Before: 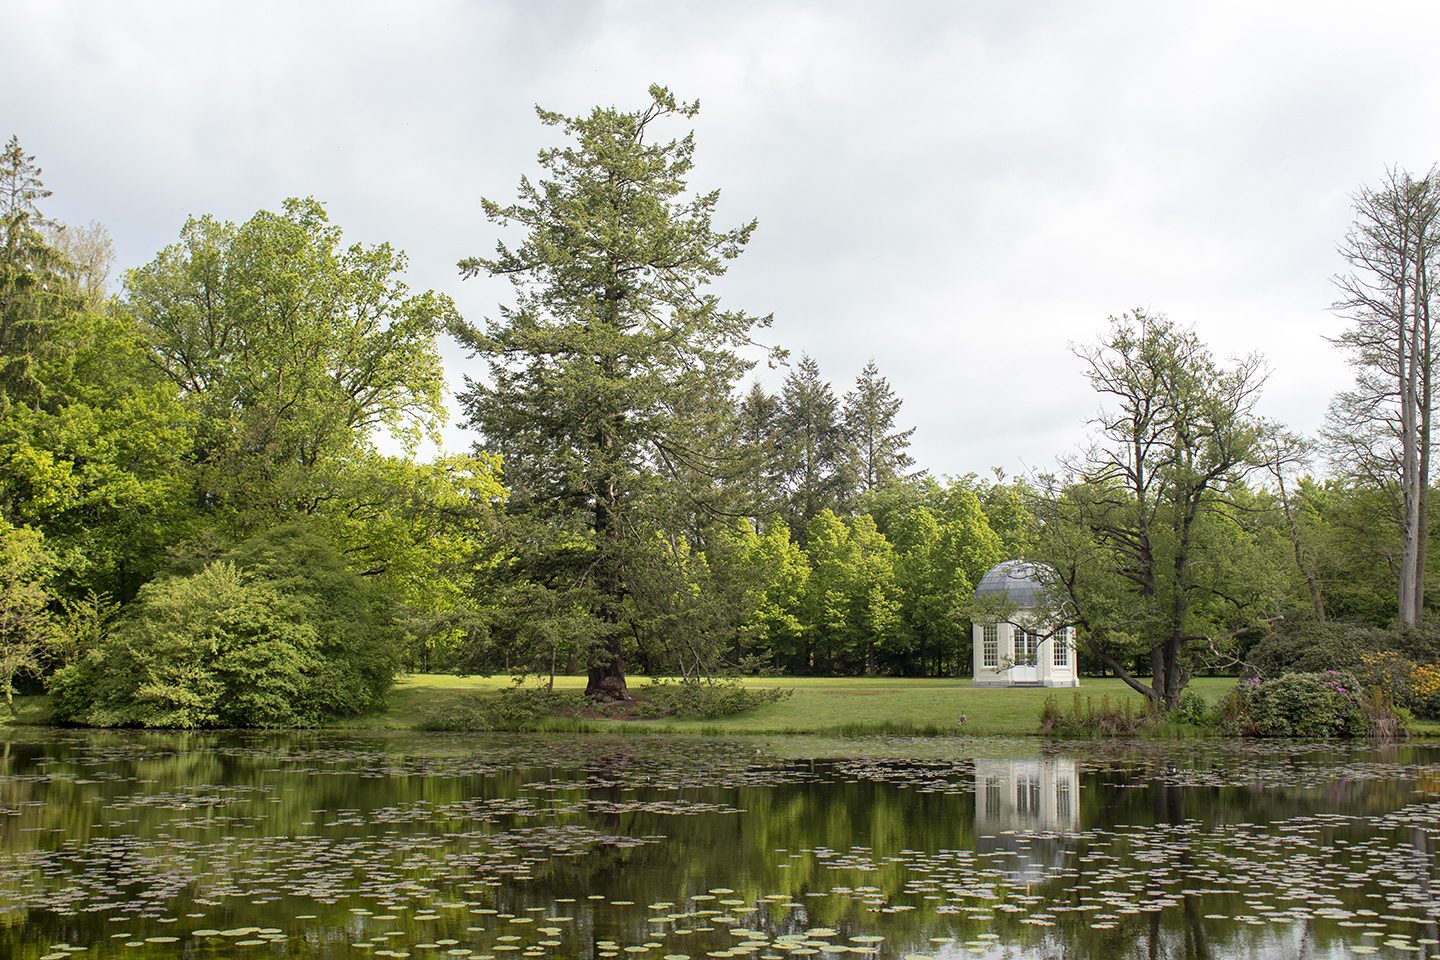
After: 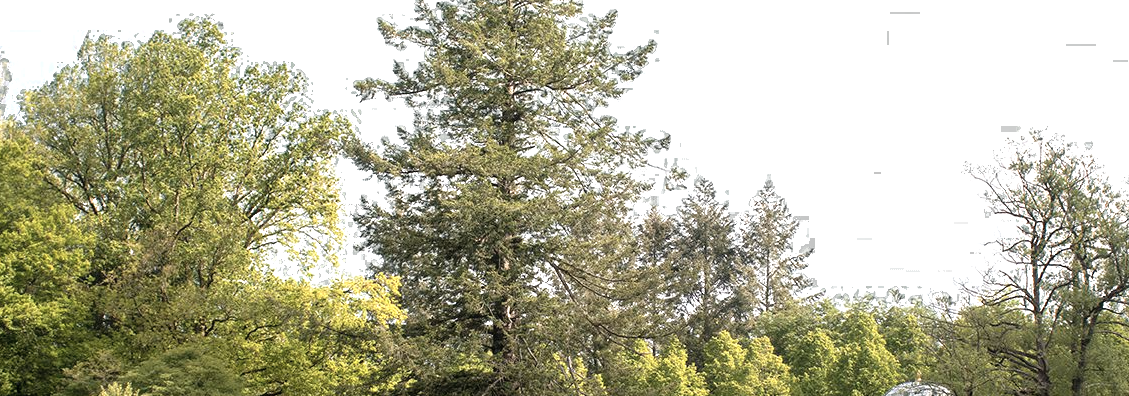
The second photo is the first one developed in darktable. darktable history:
crop: left 7.2%, top 18.628%, right 14.333%, bottom 40.052%
exposure: exposure -0.258 EV, compensate highlight preservation false
color zones: curves: ch0 [(0.018, 0.548) (0.197, 0.654) (0.425, 0.447) (0.605, 0.658) (0.732, 0.579)]; ch1 [(0.105, 0.531) (0.224, 0.531) (0.386, 0.39) (0.618, 0.456) (0.732, 0.456) (0.956, 0.421)]; ch2 [(0.039, 0.583) (0.215, 0.465) (0.399, 0.544) (0.465, 0.548) (0.614, 0.447) (0.724, 0.43) (0.882, 0.623) (0.956, 0.632)], process mode strong
